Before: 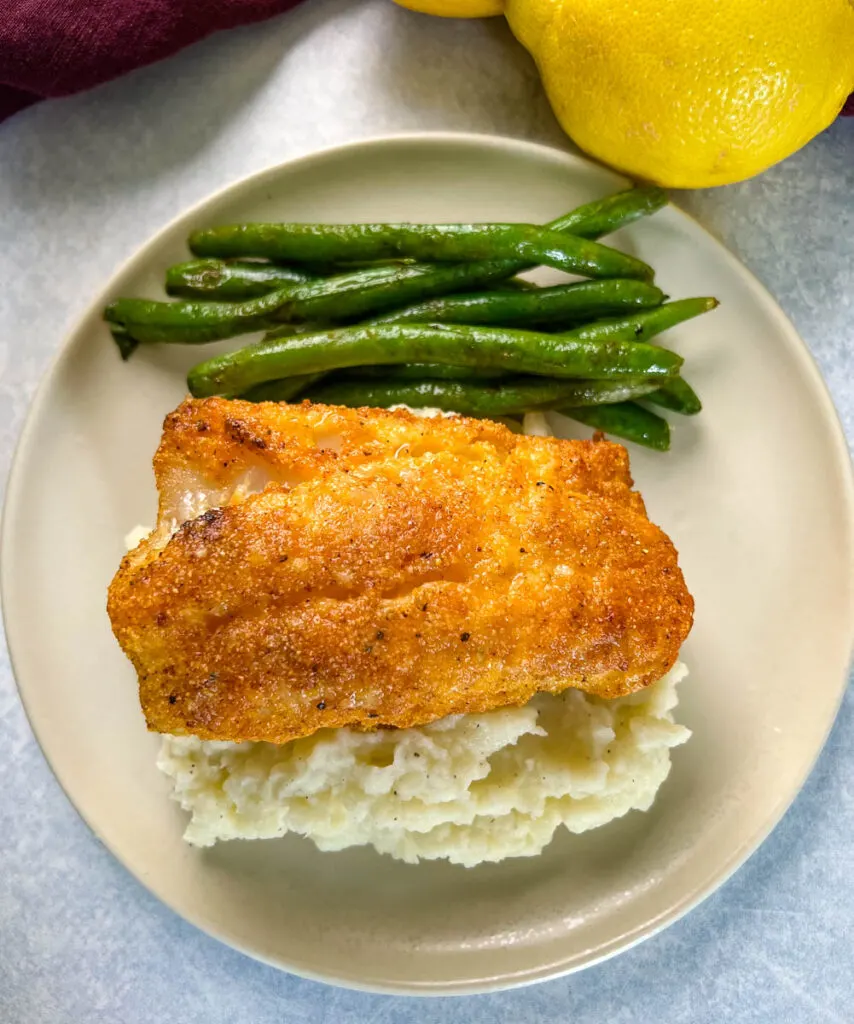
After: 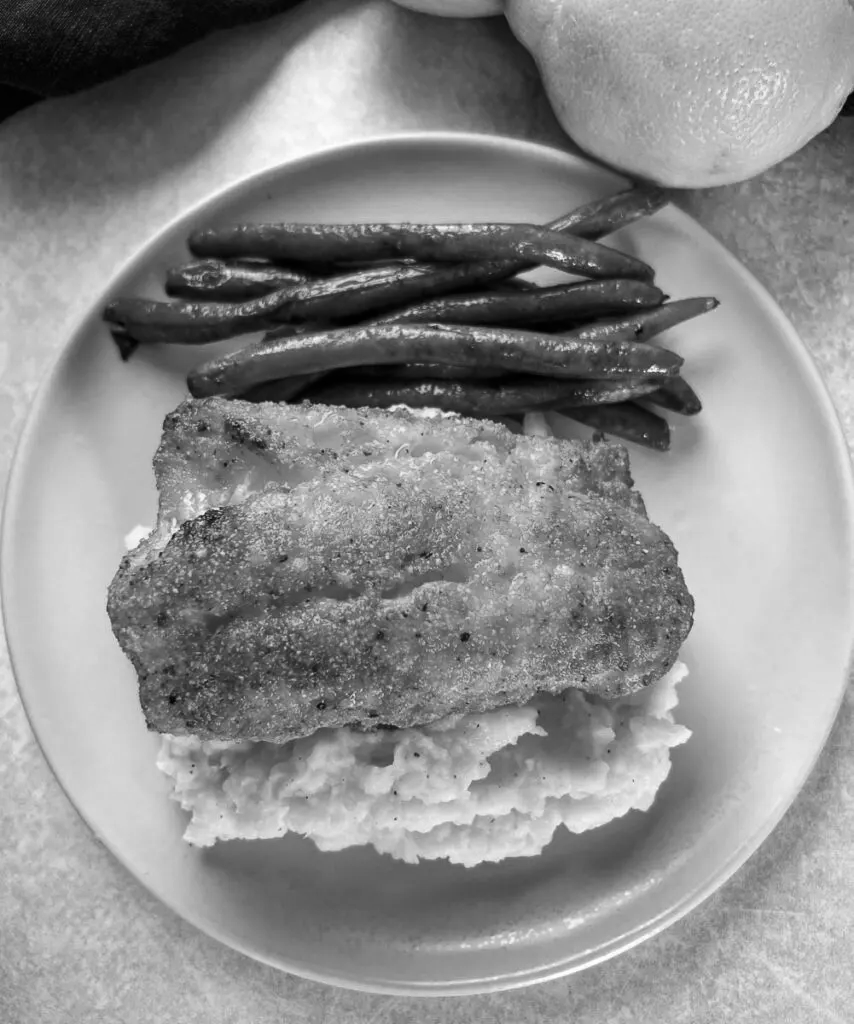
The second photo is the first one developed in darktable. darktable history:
monochrome: on, module defaults
contrast brightness saturation: contrast 0.07, brightness -0.14, saturation 0.11
